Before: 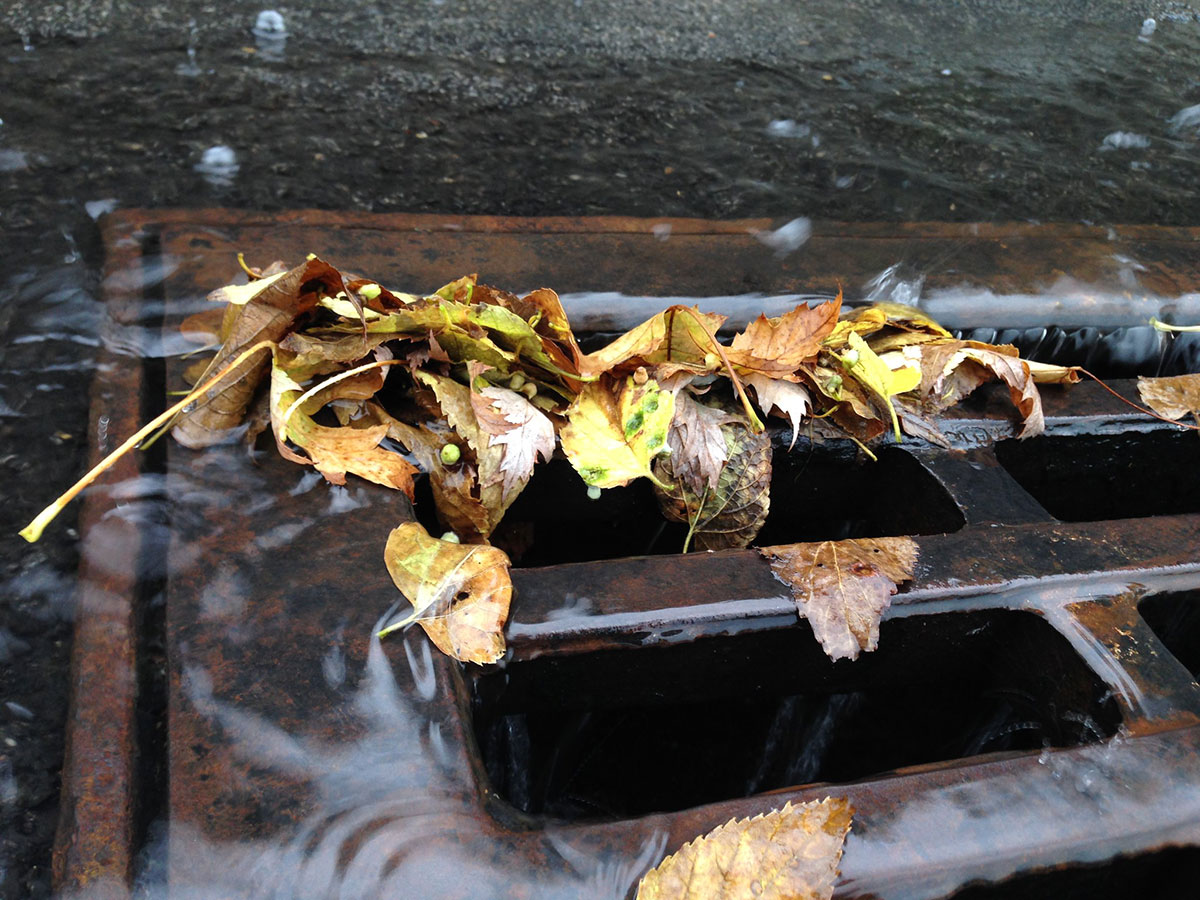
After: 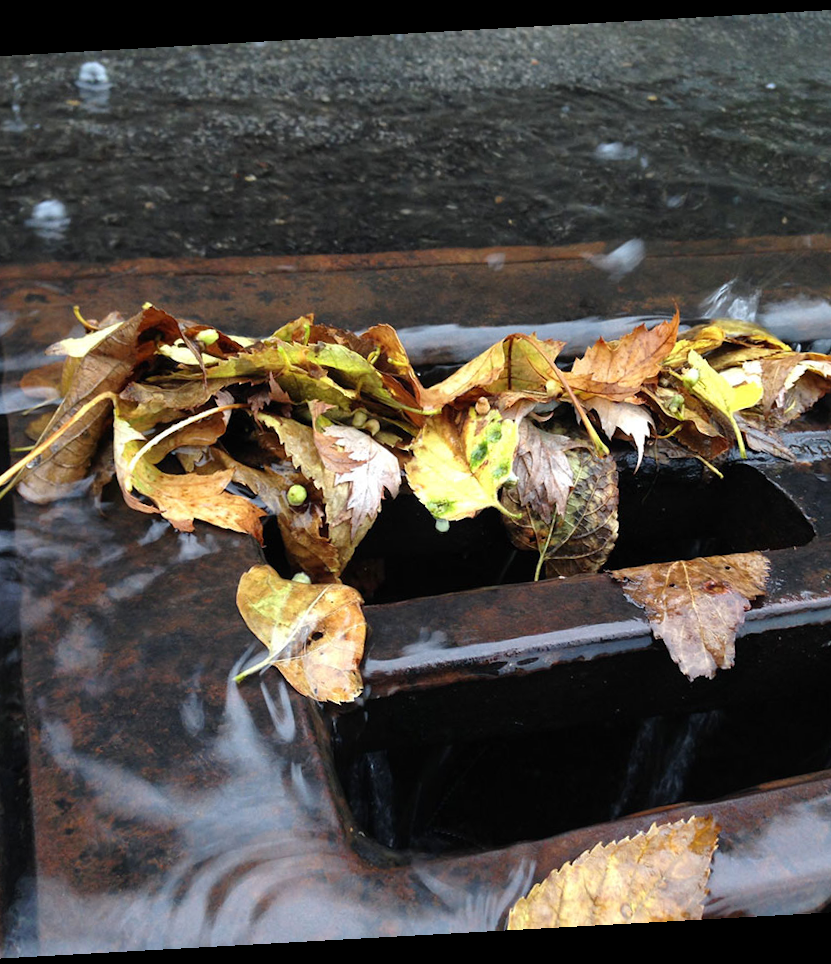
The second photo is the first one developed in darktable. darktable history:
rotate and perspective: rotation -3.18°, automatic cropping off
crop and rotate: left 14.292%, right 19.041%
